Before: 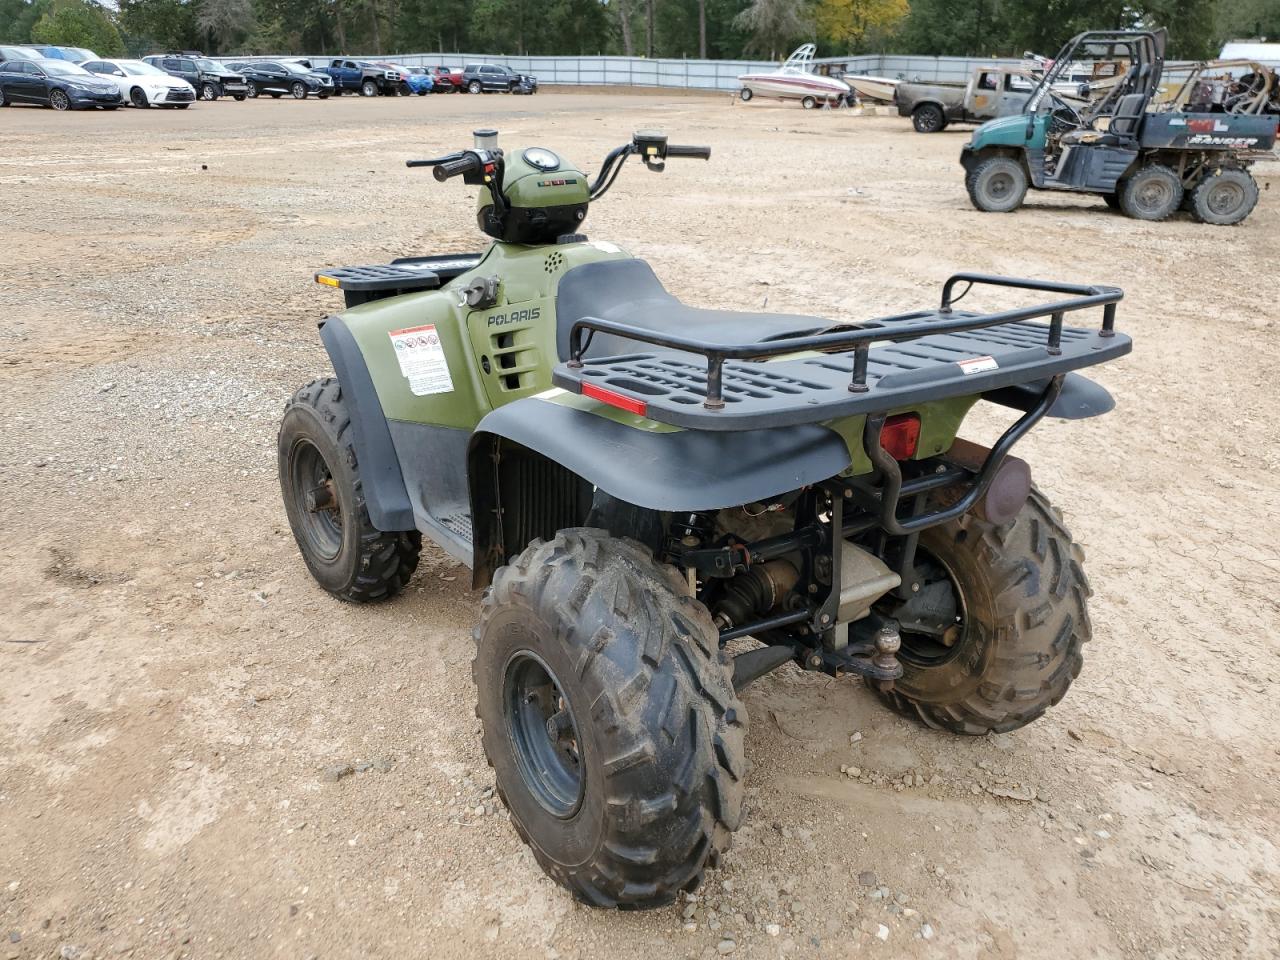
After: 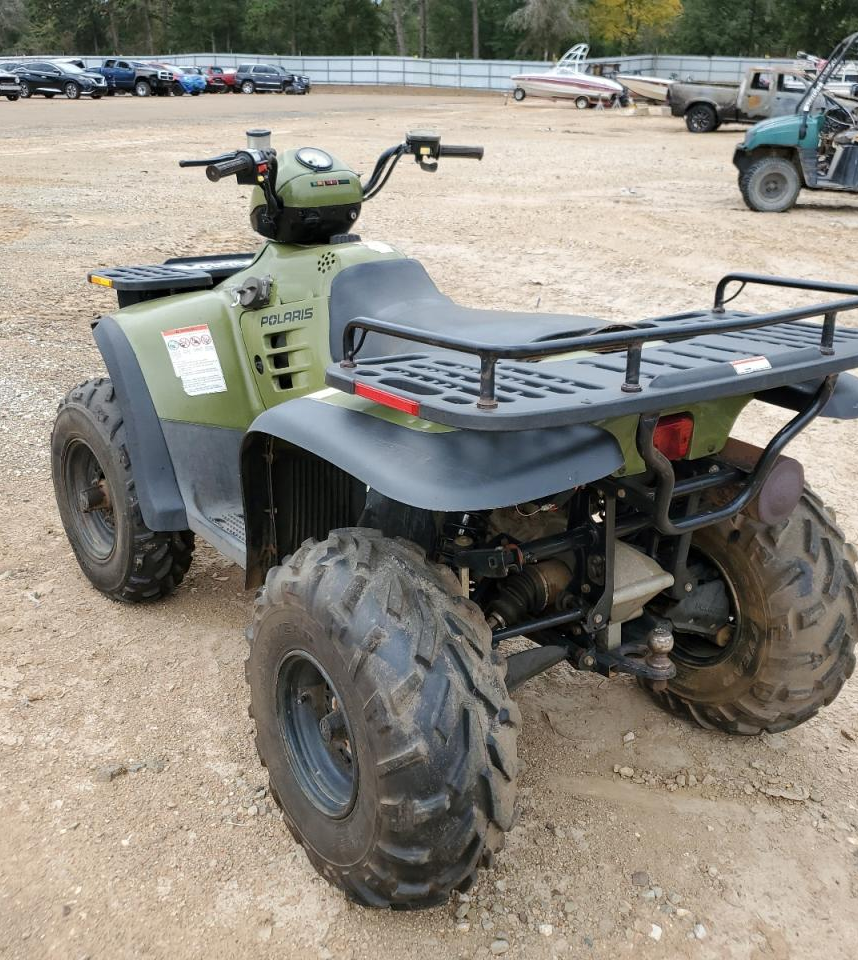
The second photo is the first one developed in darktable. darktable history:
crop and rotate: left 17.8%, right 15.122%
